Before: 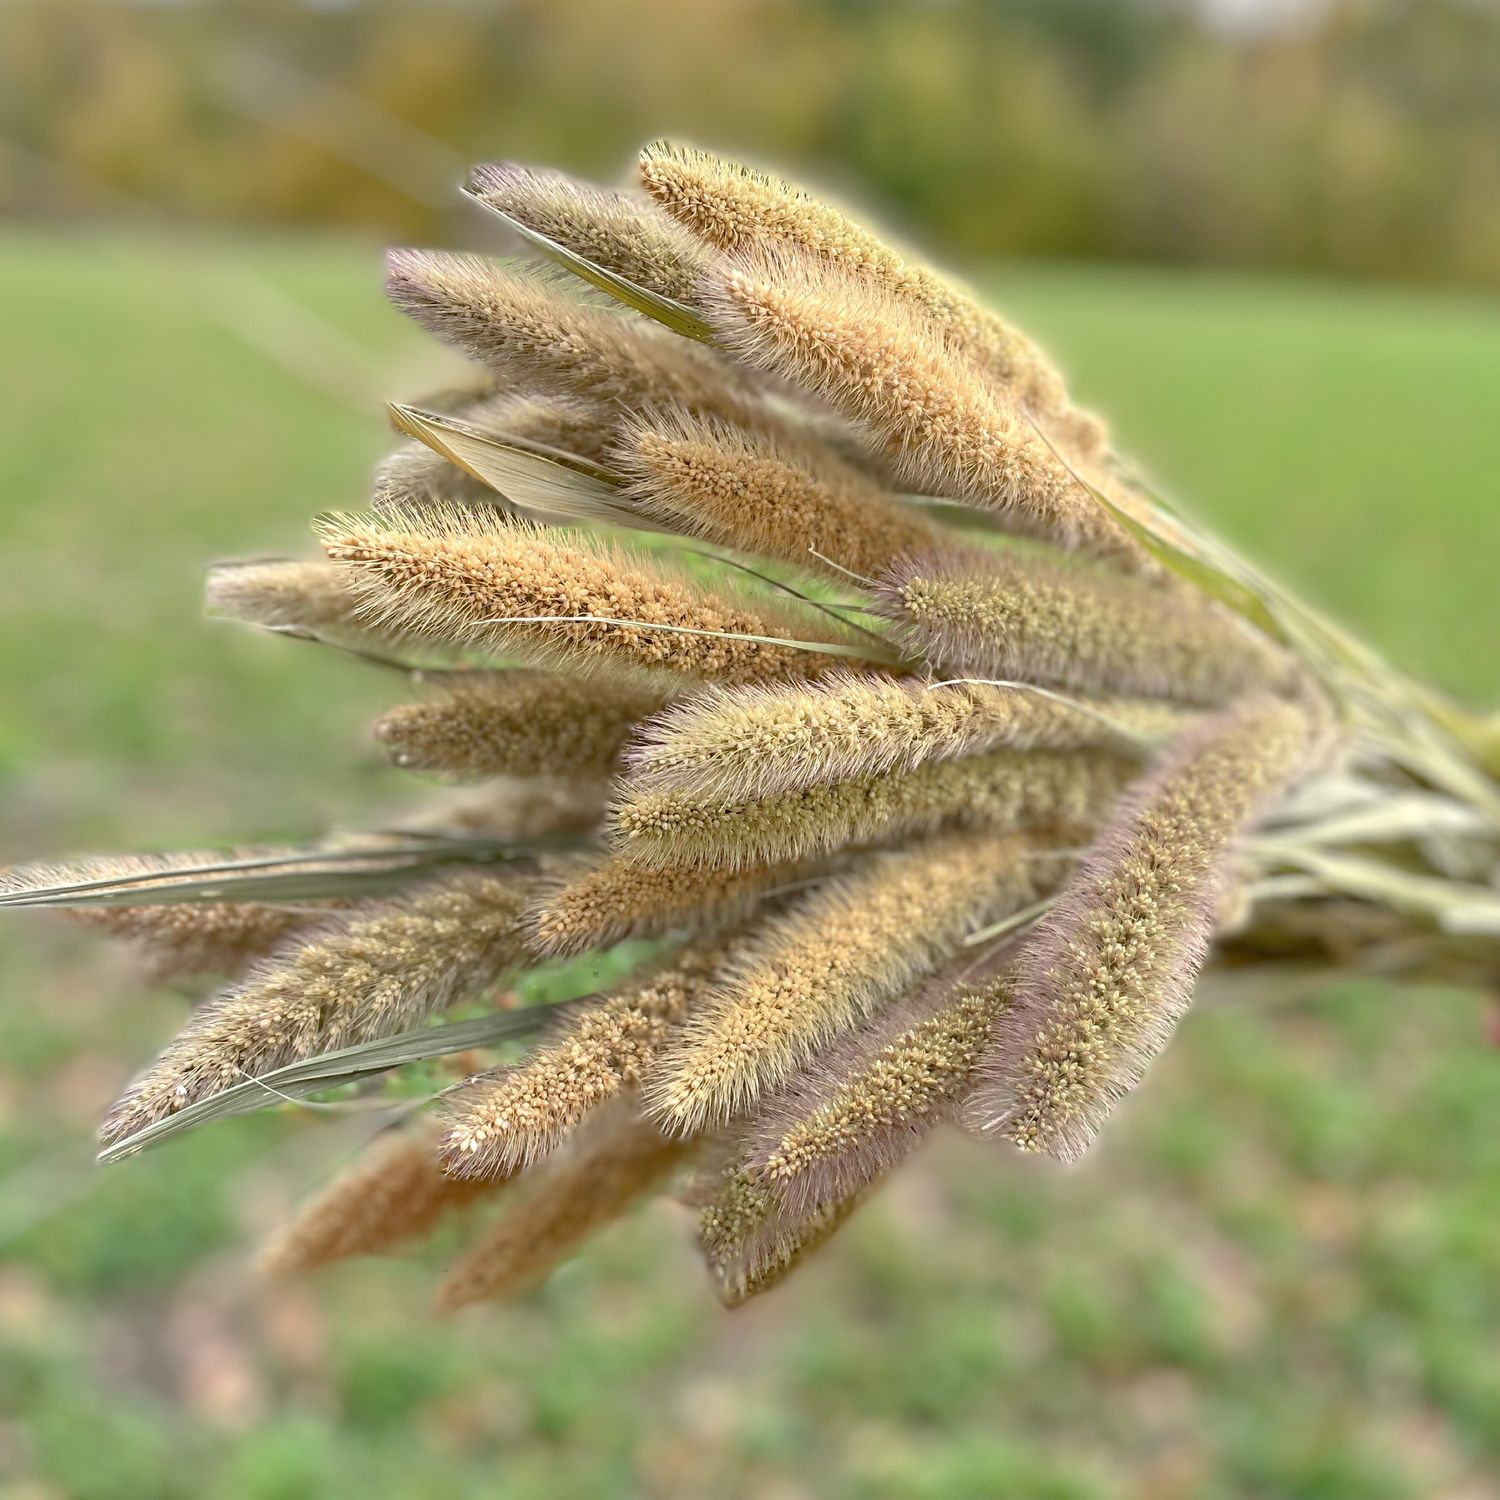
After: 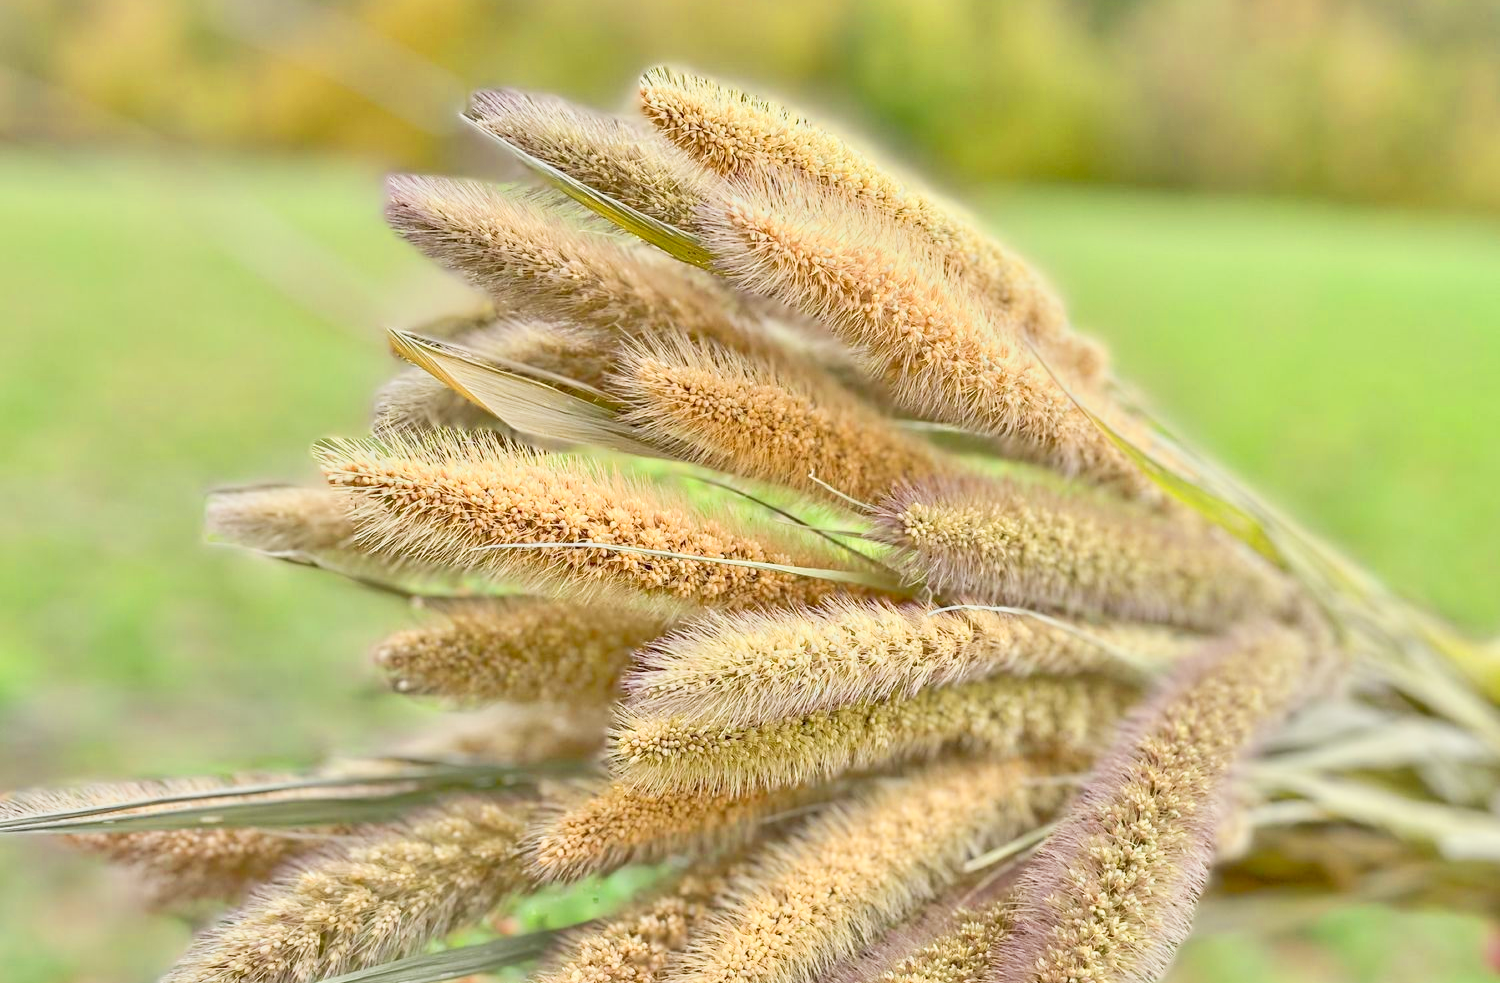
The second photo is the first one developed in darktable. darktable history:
crop and rotate: top 4.949%, bottom 29.506%
filmic rgb: black relative exposure -5.11 EV, white relative exposure 3.98 EV, hardness 2.89, contrast 1.198, highlights saturation mix -28.86%, iterations of high-quality reconstruction 0
shadows and highlights: soften with gaussian
color zones: curves: ch0 [(0.287, 0.048) (0.493, 0.484) (0.737, 0.816)]; ch1 [(0, 0) (0.143, 0) (0.286, 0) (0.429, 0) (0.571, 0) (0.714, 0) (0.857, 0)], mix -122.65%
tone equalizer: -8 EV 1.97 EV, -7 EV 1.97 EV, -6 EV 2 EV, -5 EV 1.96 EV, -4 EV 1.98 EV, -3 EV 1.49 EV, -2 EV 0.997 EV, -1 EV 0.485 EV
